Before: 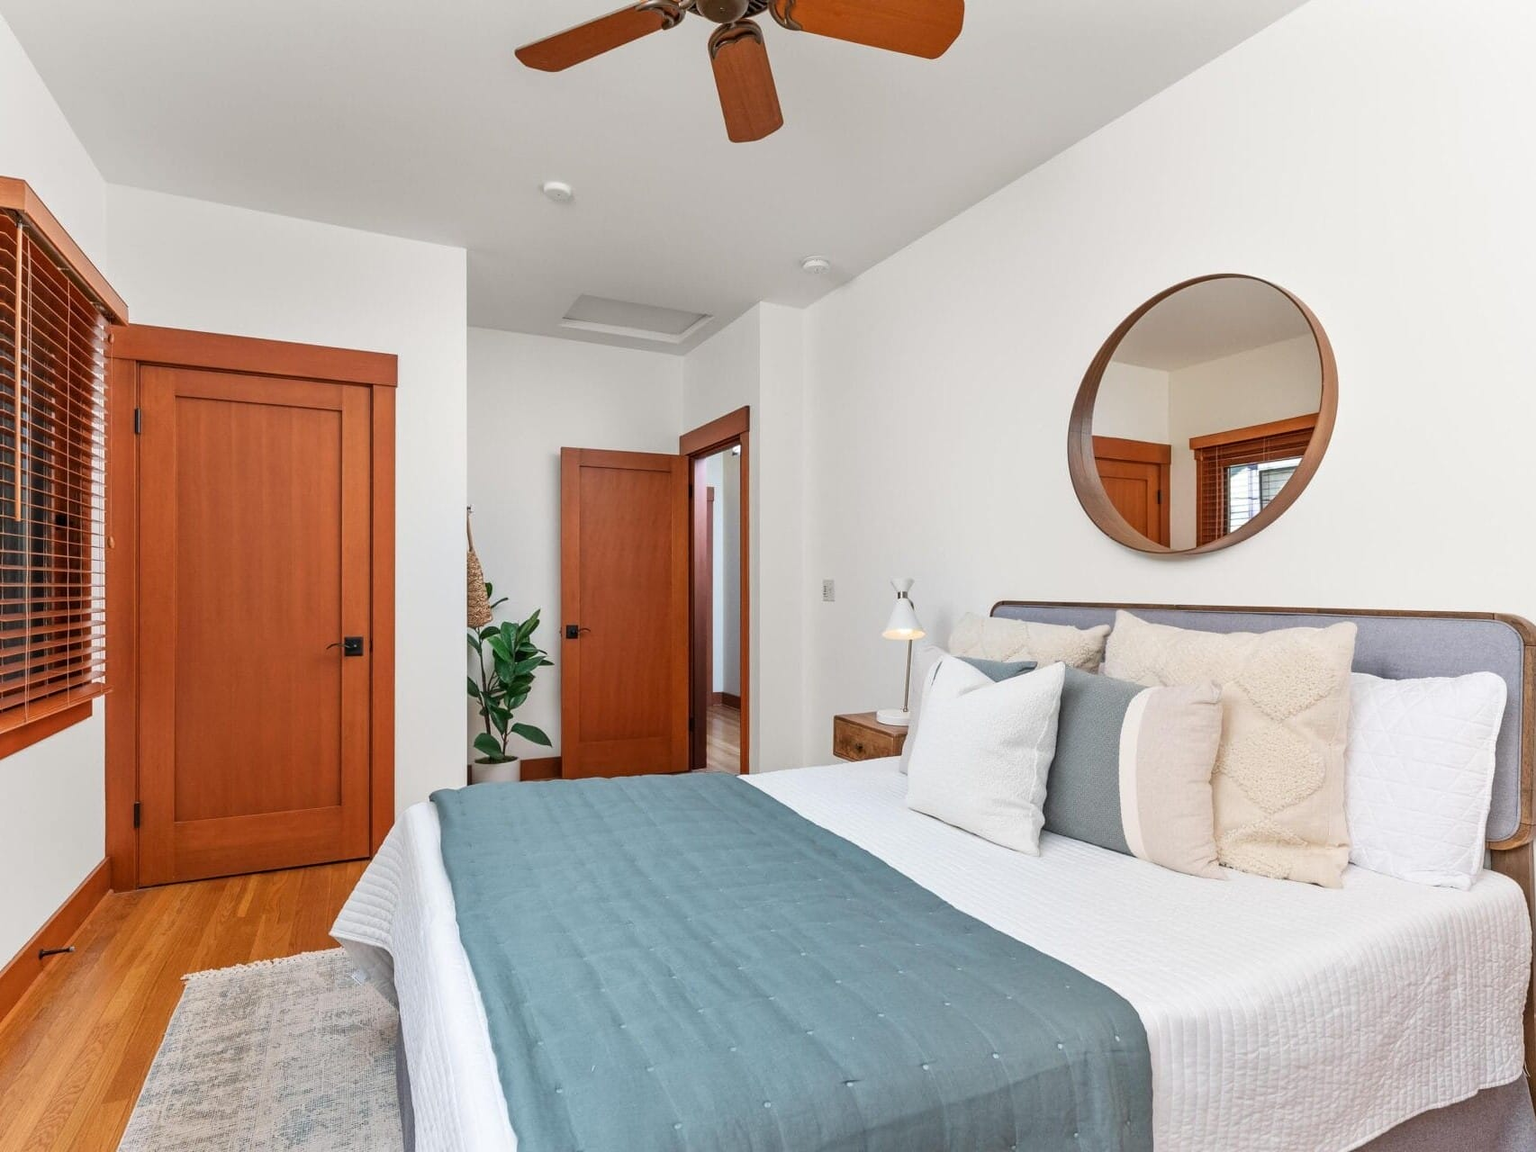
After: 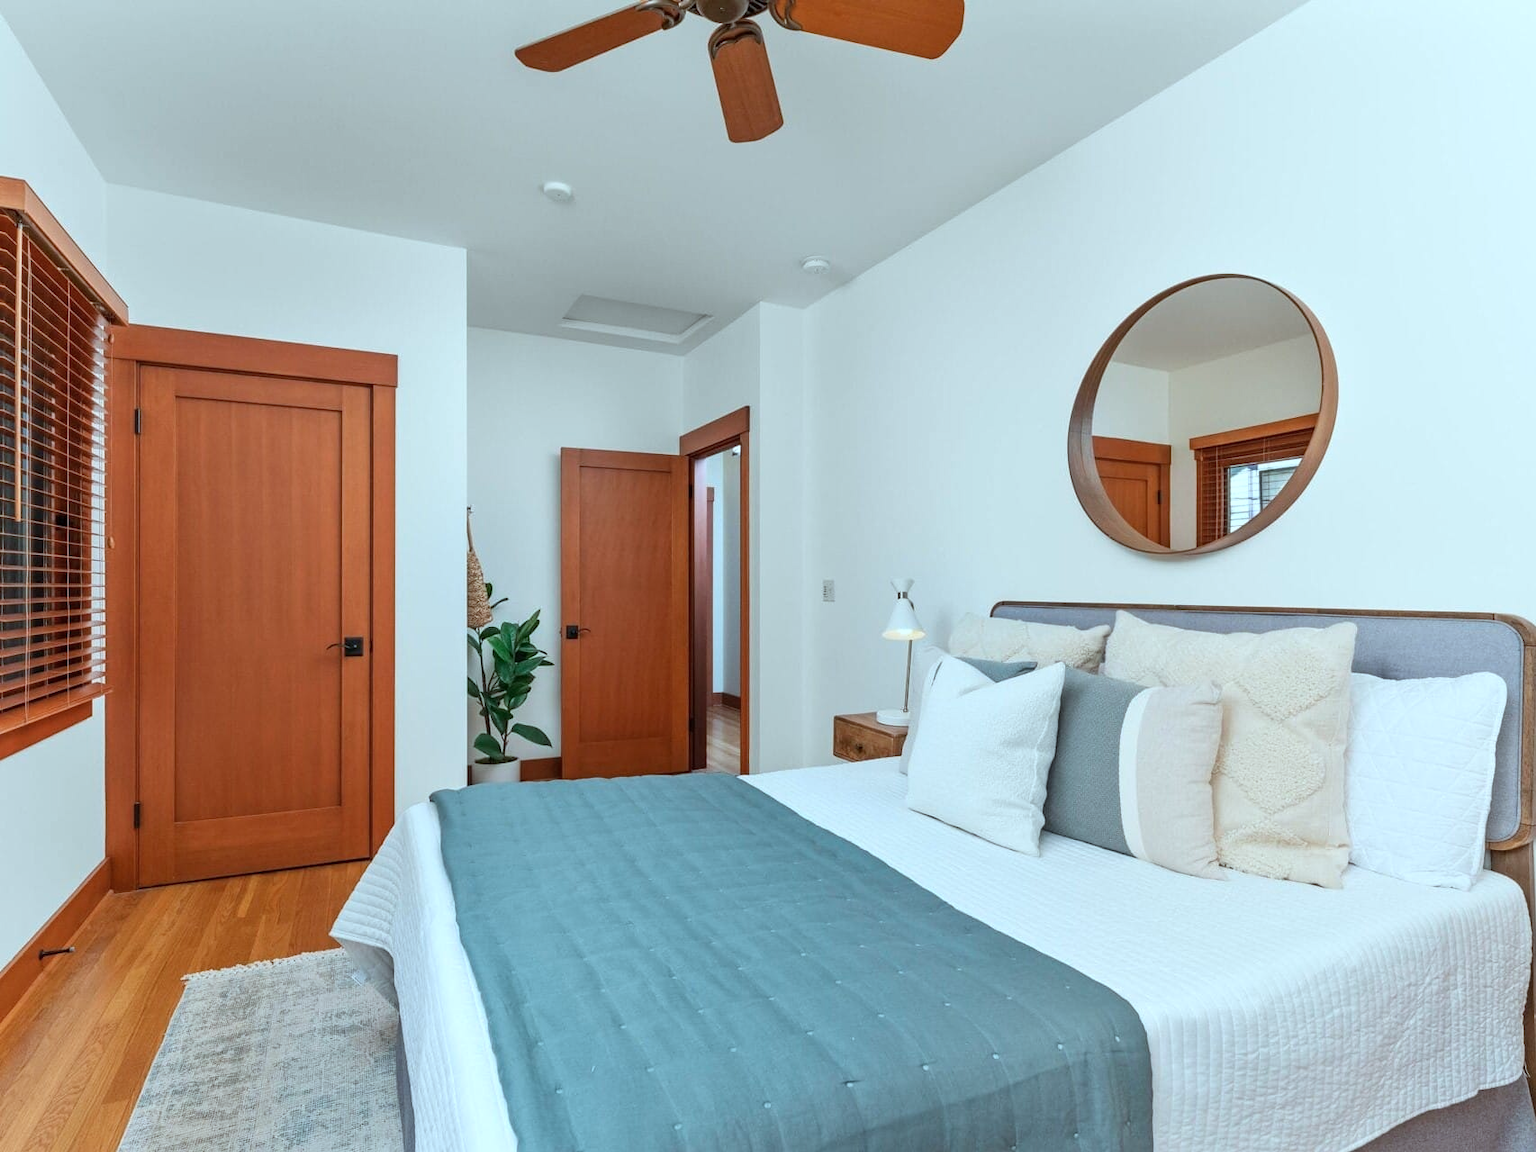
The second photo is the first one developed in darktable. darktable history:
color correction: highlights a* -9.93, highlights b* -10.37
